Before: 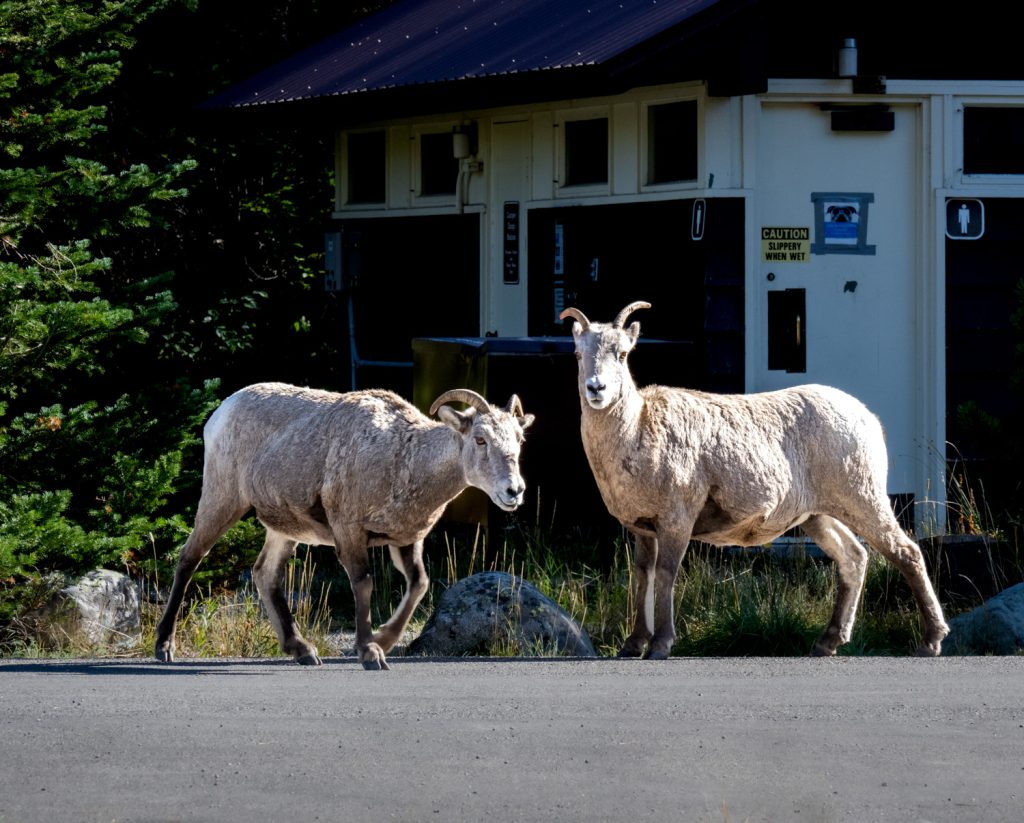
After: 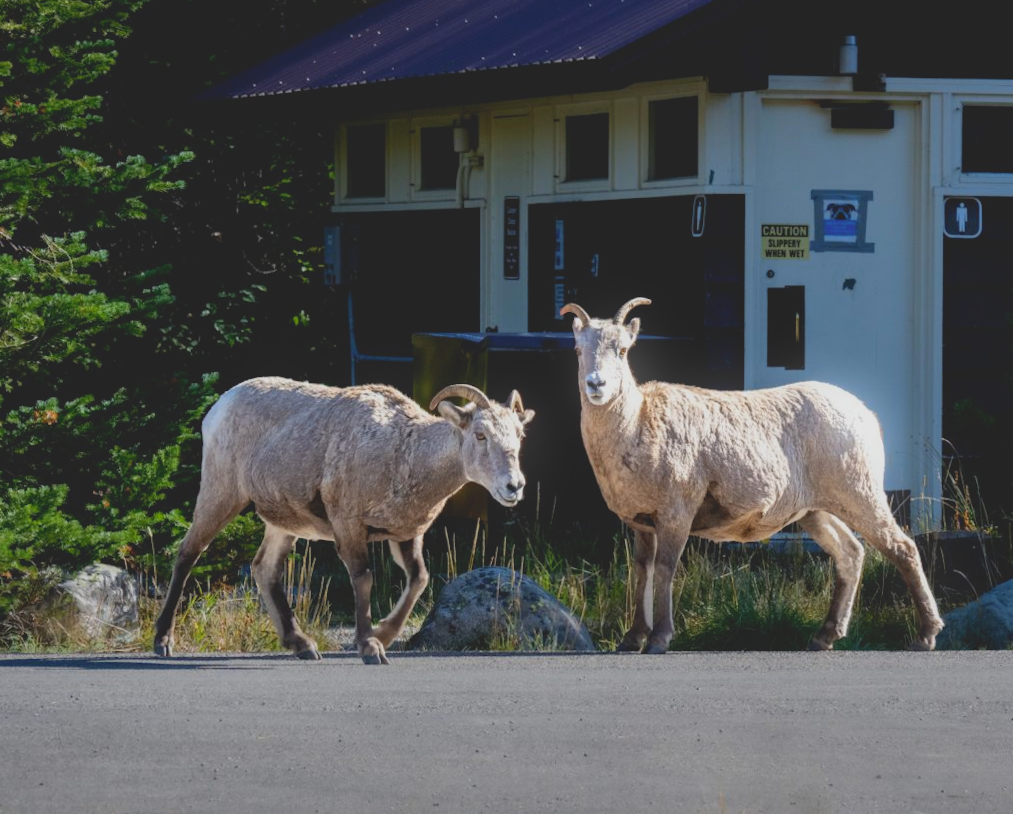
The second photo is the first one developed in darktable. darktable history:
contrast brightness saturation: contrast -0.28
rotate and perspective: rotation 0.174°, lens shift (vertical) 0.013, lens shift (horizontal) 0.019, shear 0.001, automatic cropping original format, crop left 0.007, crop right 0.991, crop top 0.016, crop bottom 0.997
bloom: size 5%, threshold 95%, strength 15%
exposure: exposure 0.078 EV, compensate highlight preservation false
